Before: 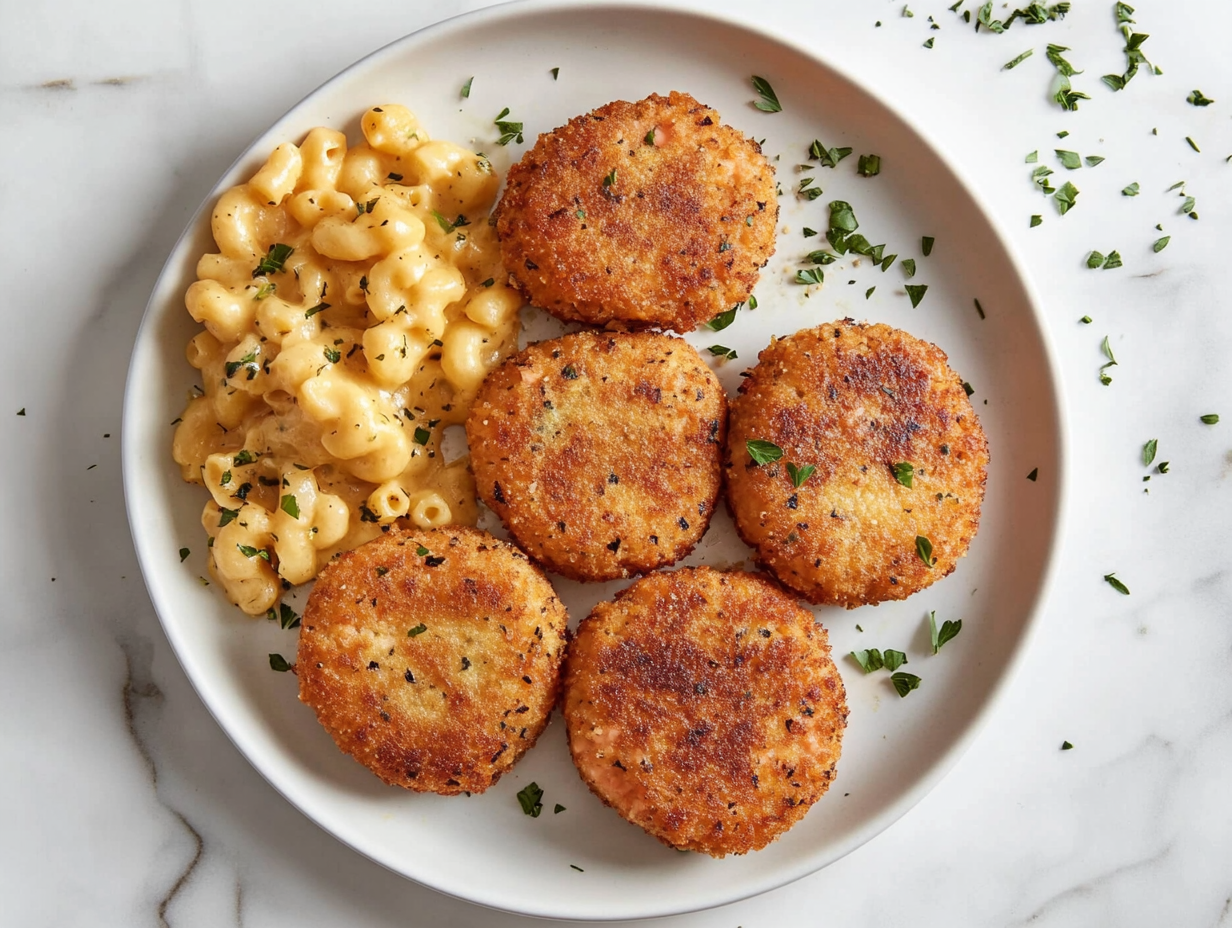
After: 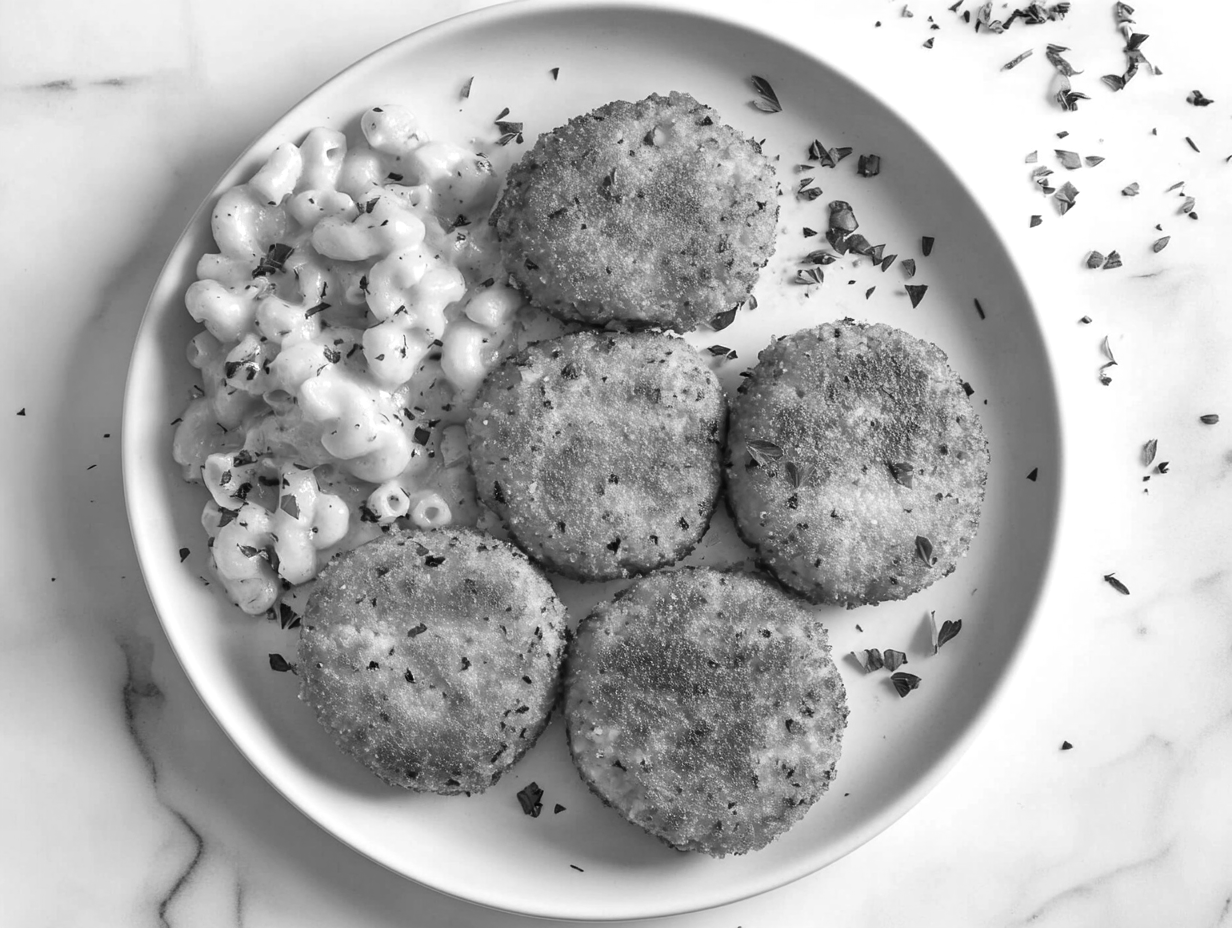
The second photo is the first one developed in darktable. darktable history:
exposure: exposure 0.207 EV, compensate highlight preservation false
monochrome: on, module defaults
